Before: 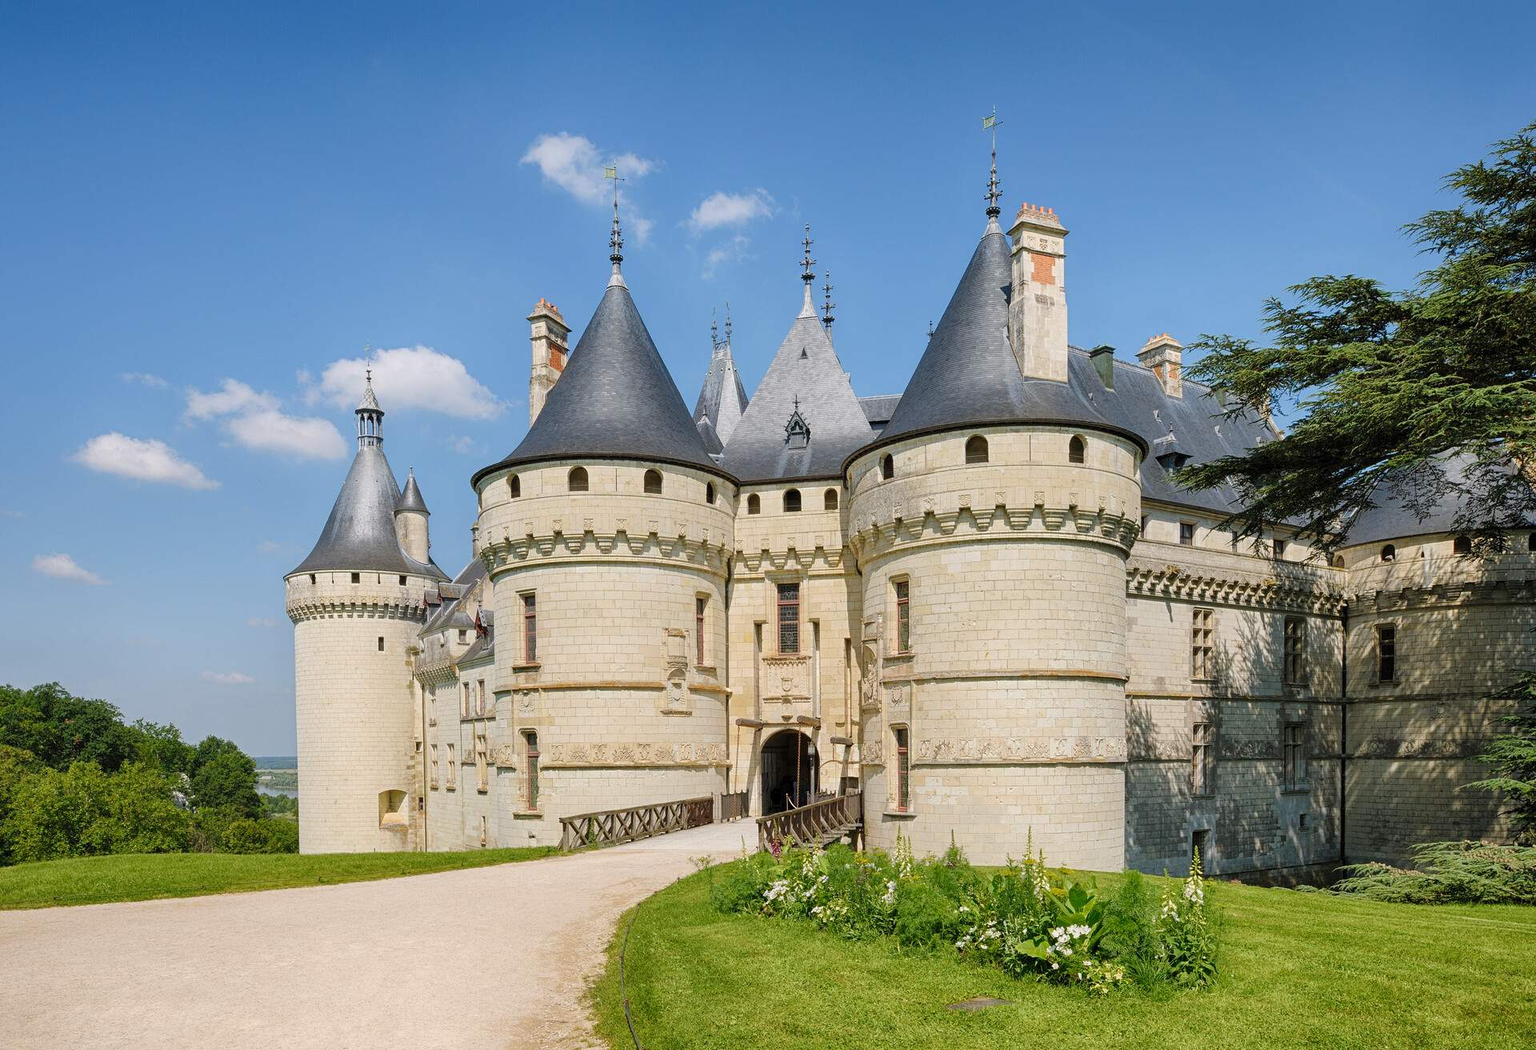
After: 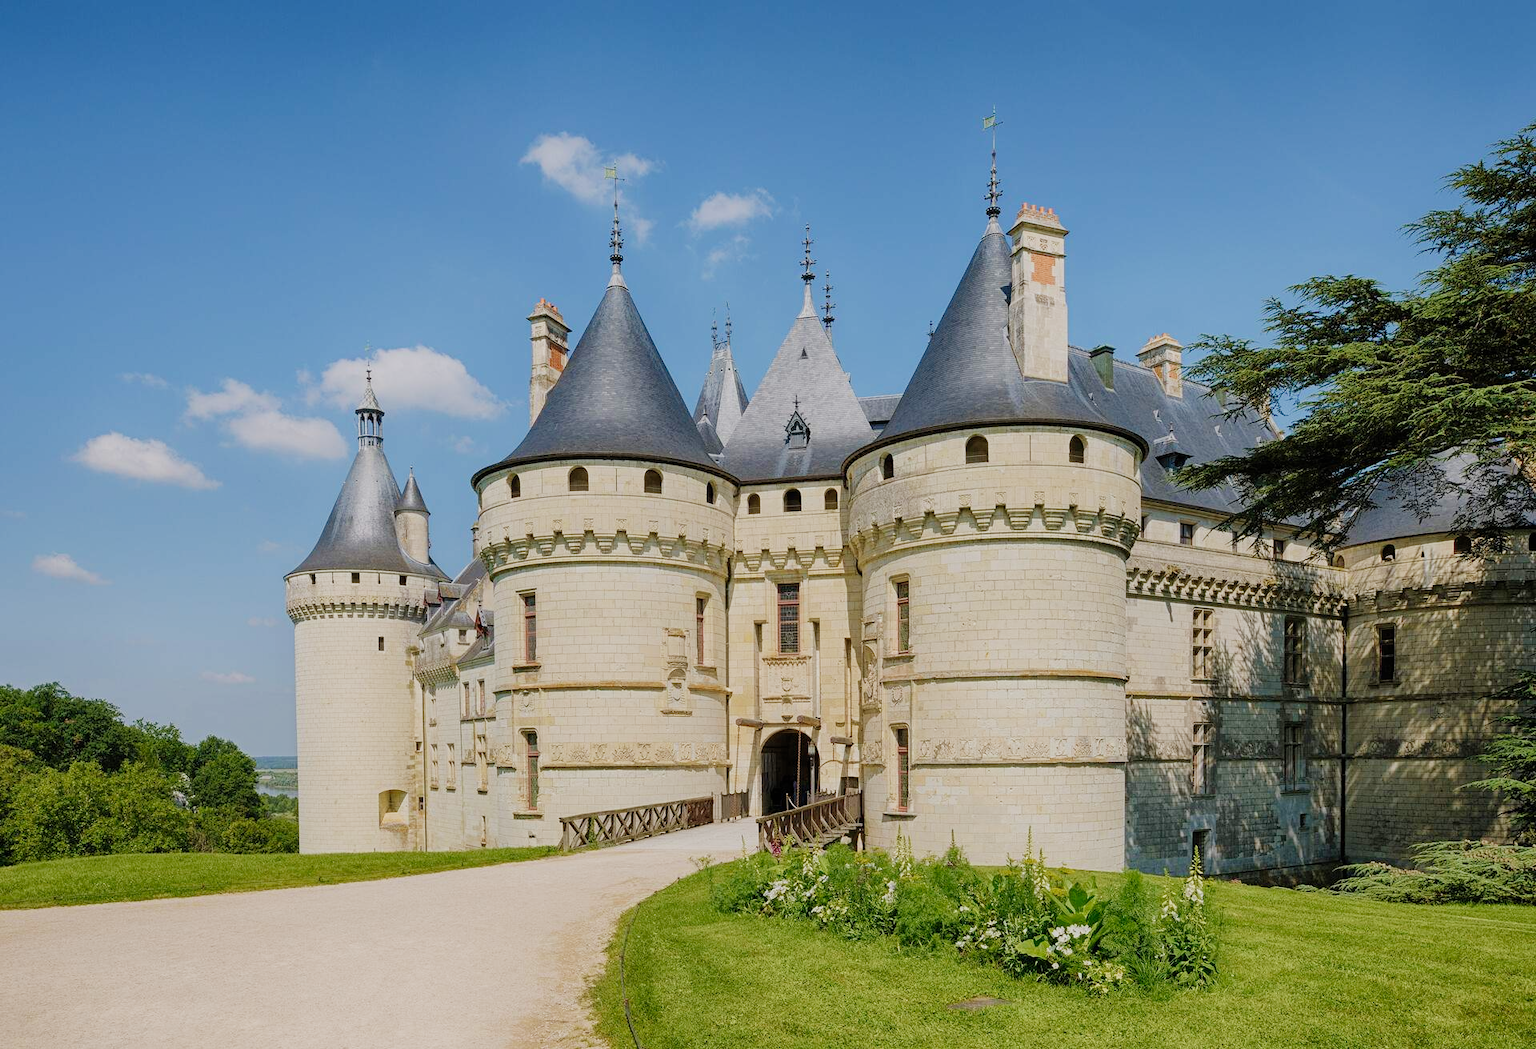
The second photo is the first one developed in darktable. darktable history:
contrast equalizer: octaves 7, y [[0.509, 0.517, 0.523, 0.523, 0.517, 0.509], [0.5 ×6], [0.5 ×6], [0 ×6], [0 ×6]], mix -0.208
filmic rgb: black relative exposure -16 EV, white relative exposure 4.95 EV, hardness 6.2, add noise in highlights 0, preserve chrominance no, color science v3 (2019), use custom middle-gray values true, contrast in highlights soft
velvia: on, module defaults
